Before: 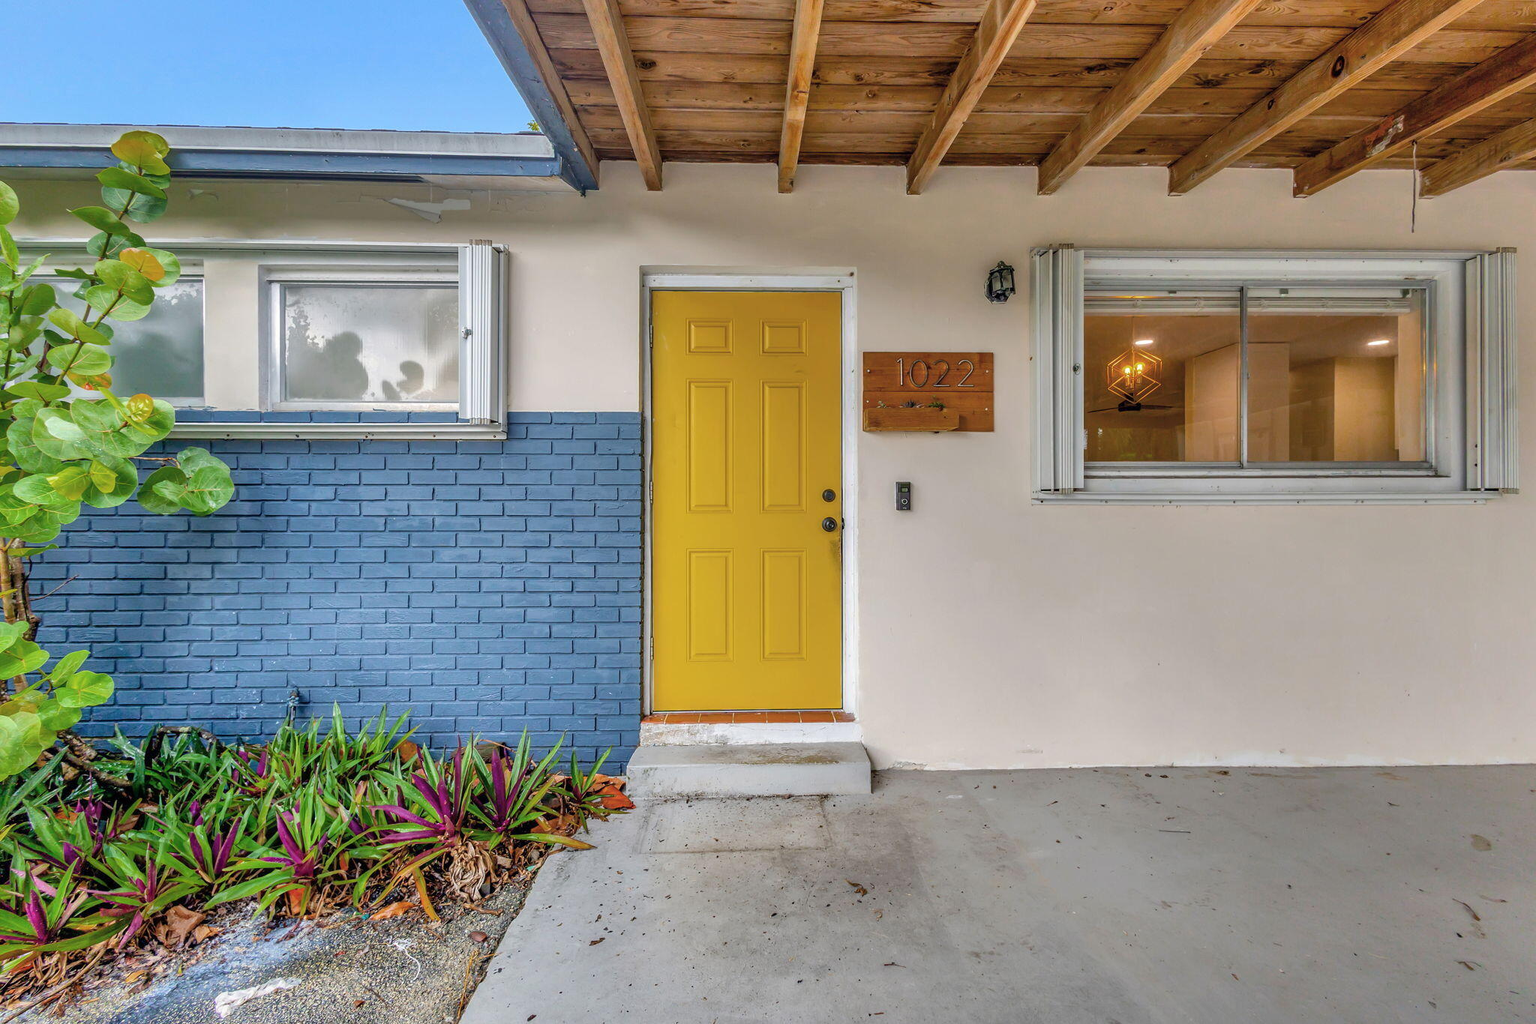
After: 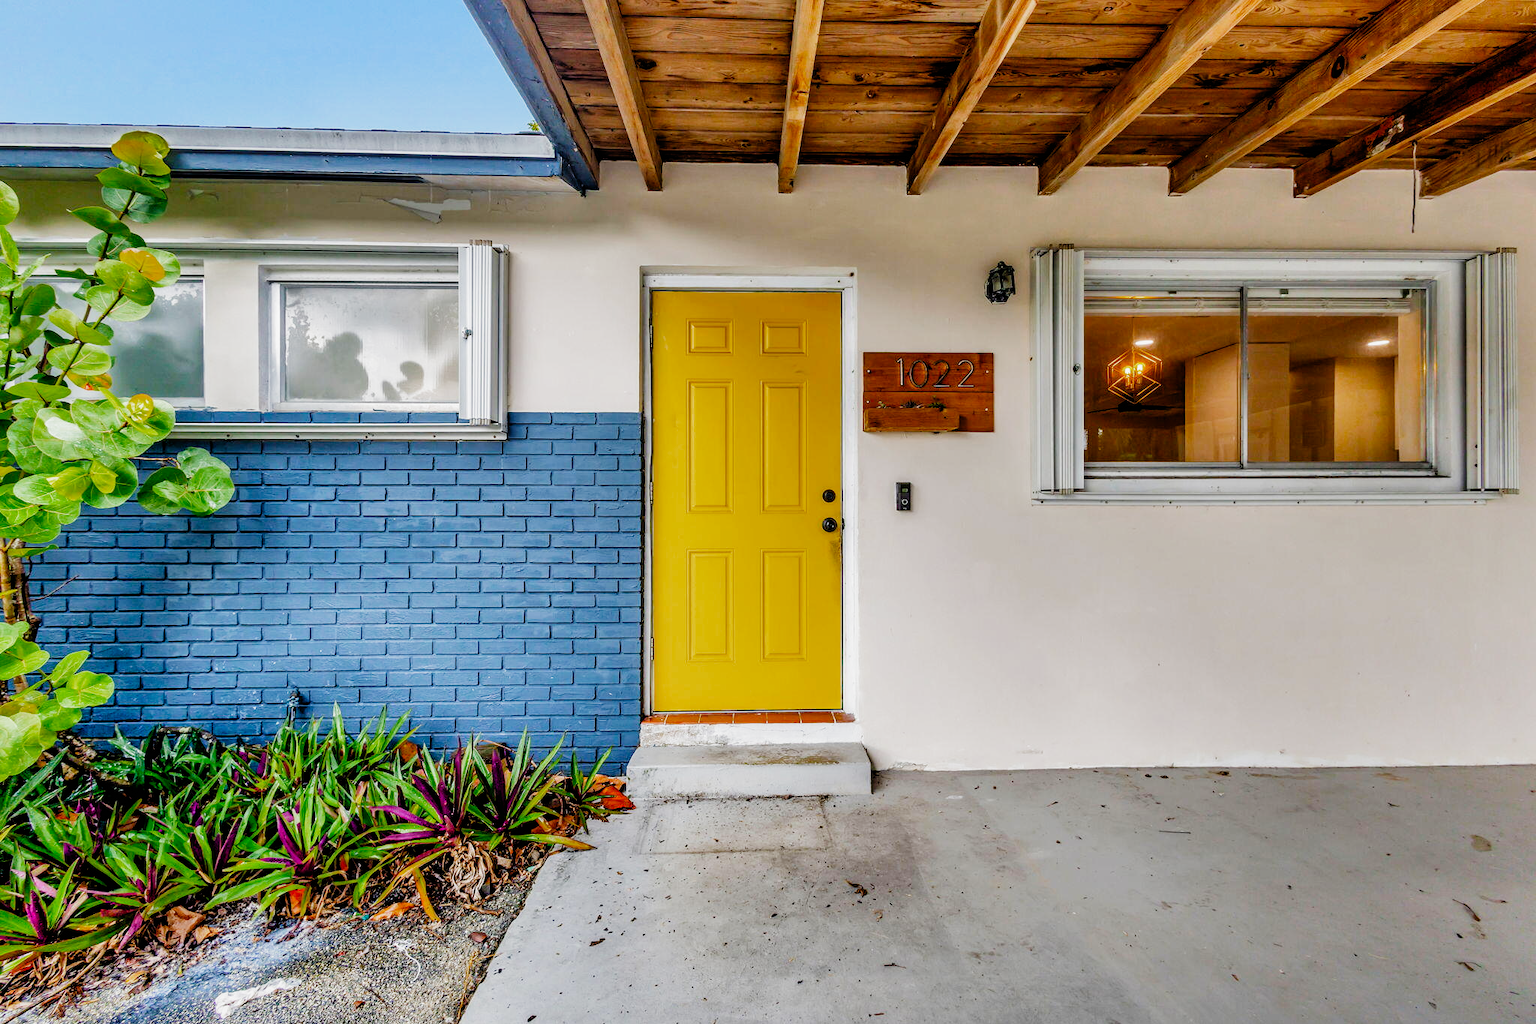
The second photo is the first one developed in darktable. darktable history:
filmic rgb: black relative exposure -4 EV, white relative exposure 2.99 EV, threshold 2.96 EV, hardness 2.99, contrast 1.511, preserve chrominance no, color science v3 (2019), use custom middle-gray values true, enable highlight reconstruction true
